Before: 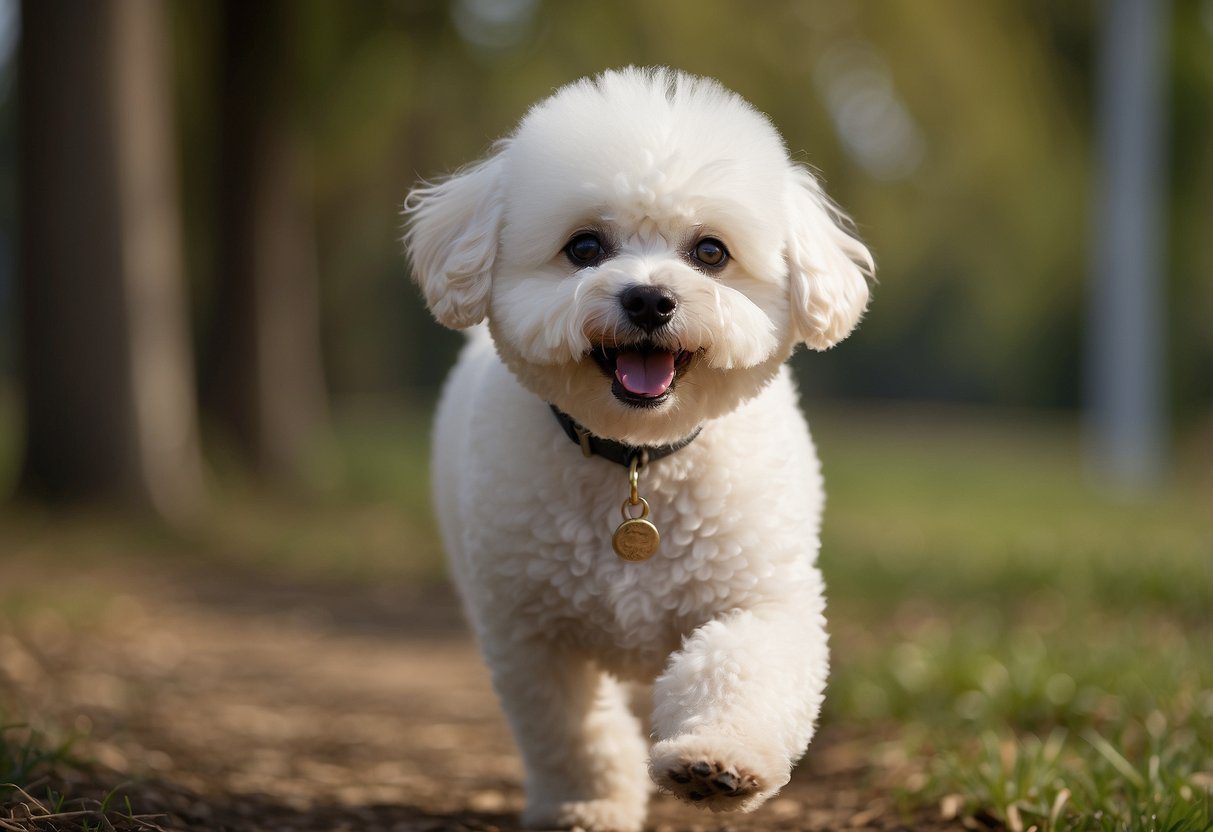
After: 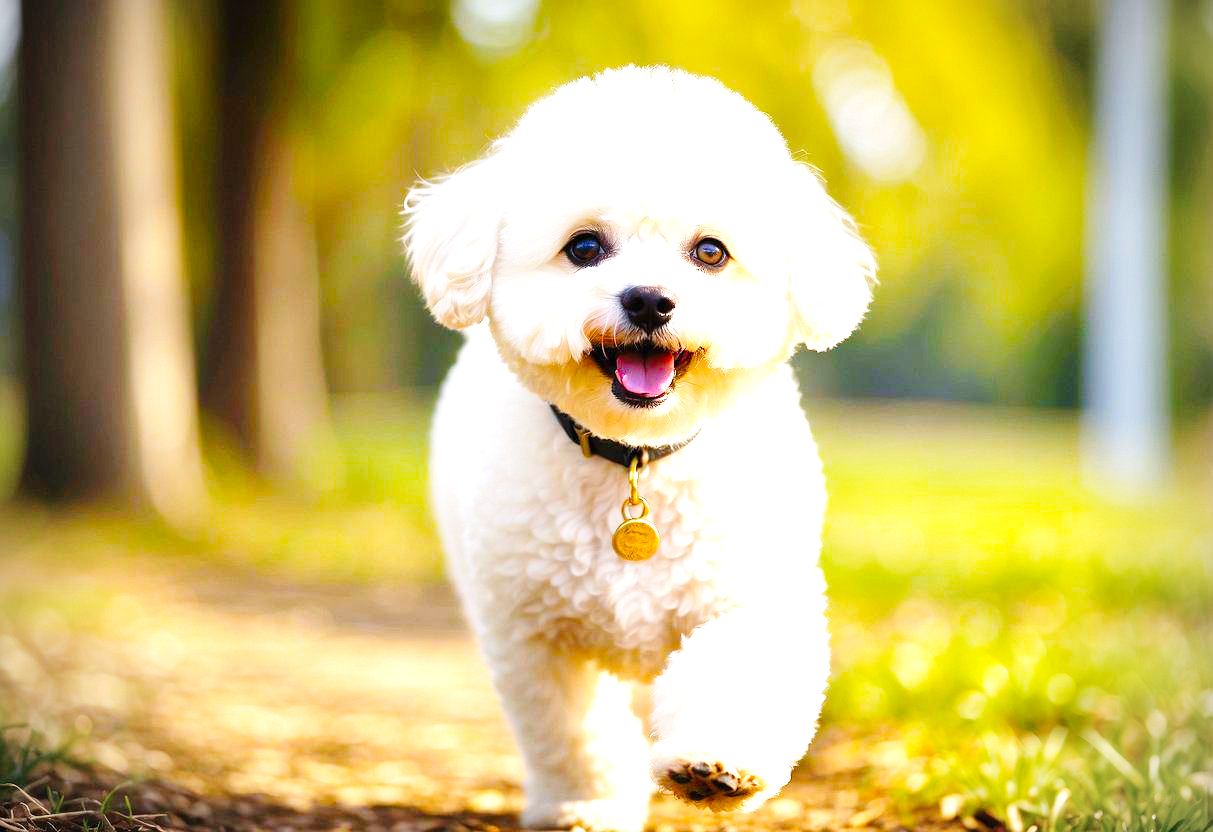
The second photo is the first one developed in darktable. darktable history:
color balance rgb: linear chroma grading › global chroma 15%, perceptual saturation grading › global saturation 30%
base curve: curves: ch0 [(0, 0) (0.036, 0.025) (0.121, 0.166) (0.206, 0.329) (0.605, 0.79) (1, 1)], preserve colors none
vignetting: on, module defaults
exposure: black level correction 0, exposure 2.088 EV, compensate exposure bias true, compensate highlight preservation false
white balance: emerald 1
